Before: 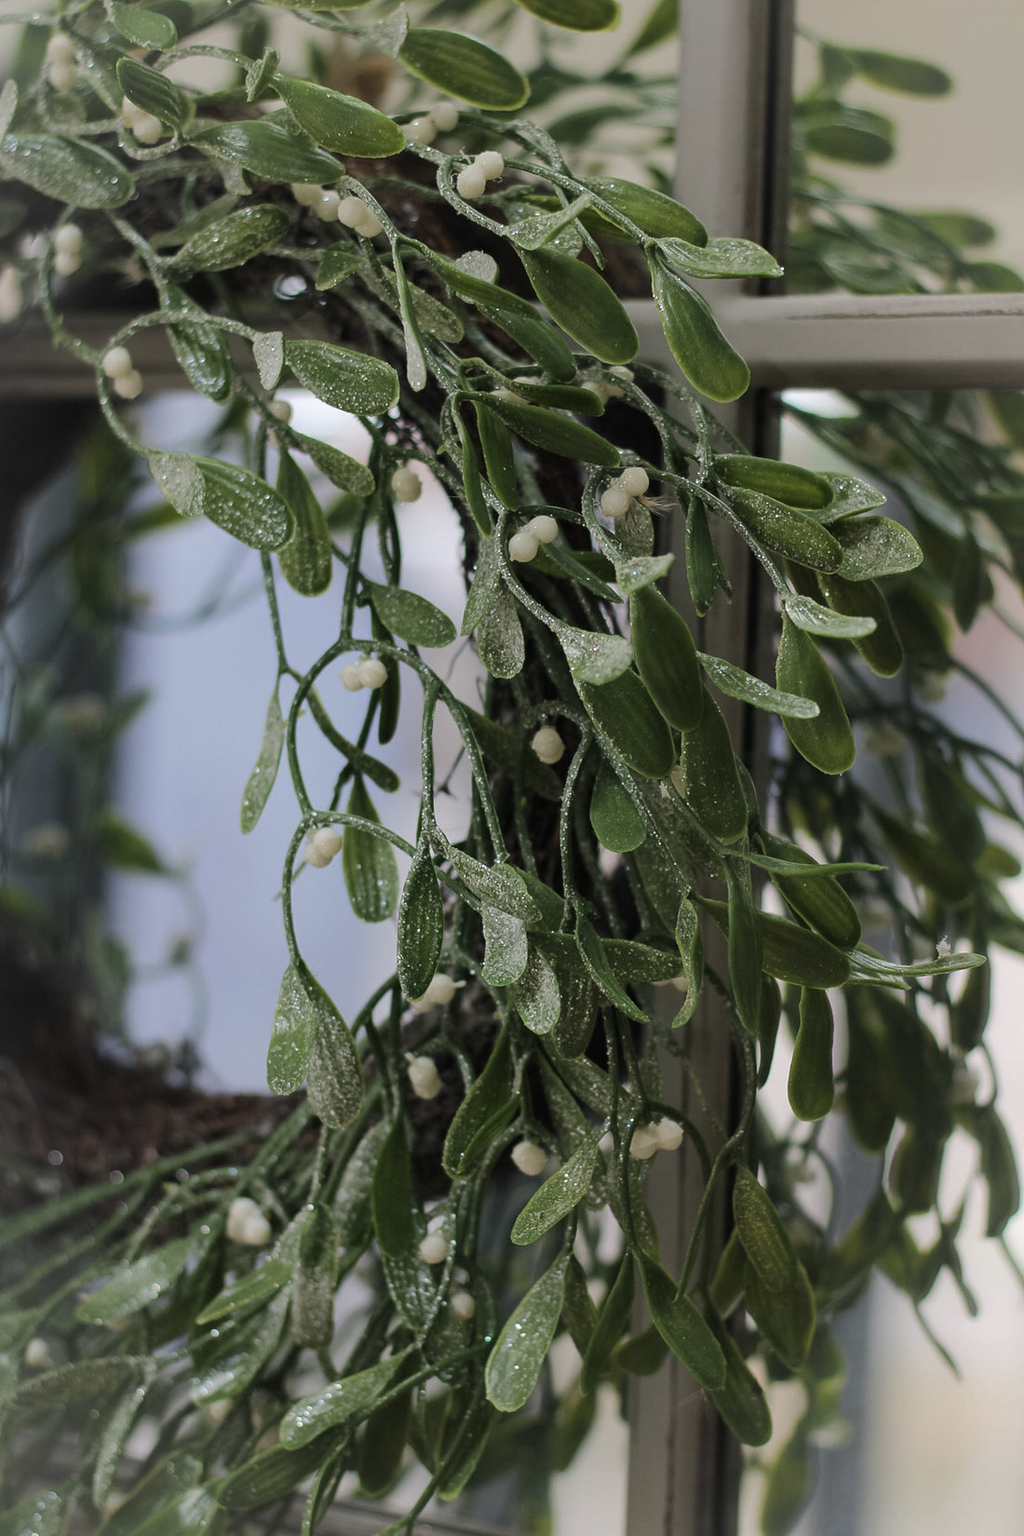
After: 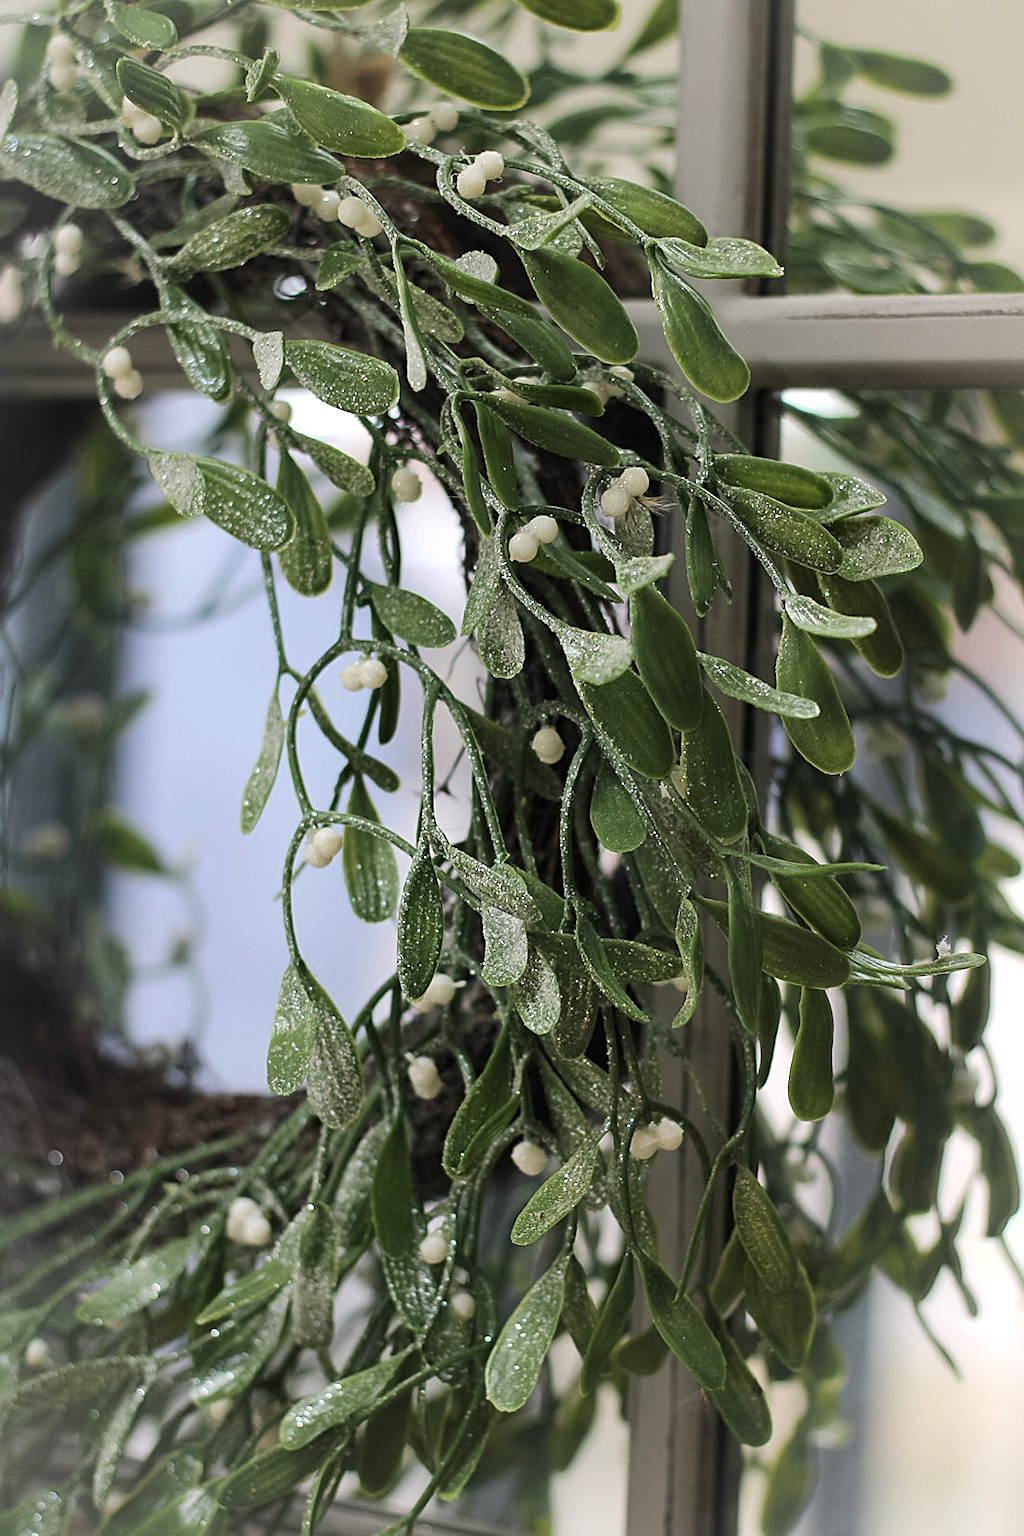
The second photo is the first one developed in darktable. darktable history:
exposure: black level correction 0.001, exposure 0.5 EV, compensate exposure bias true, compensate highlight preservation false
sharpen: on, module defaults
